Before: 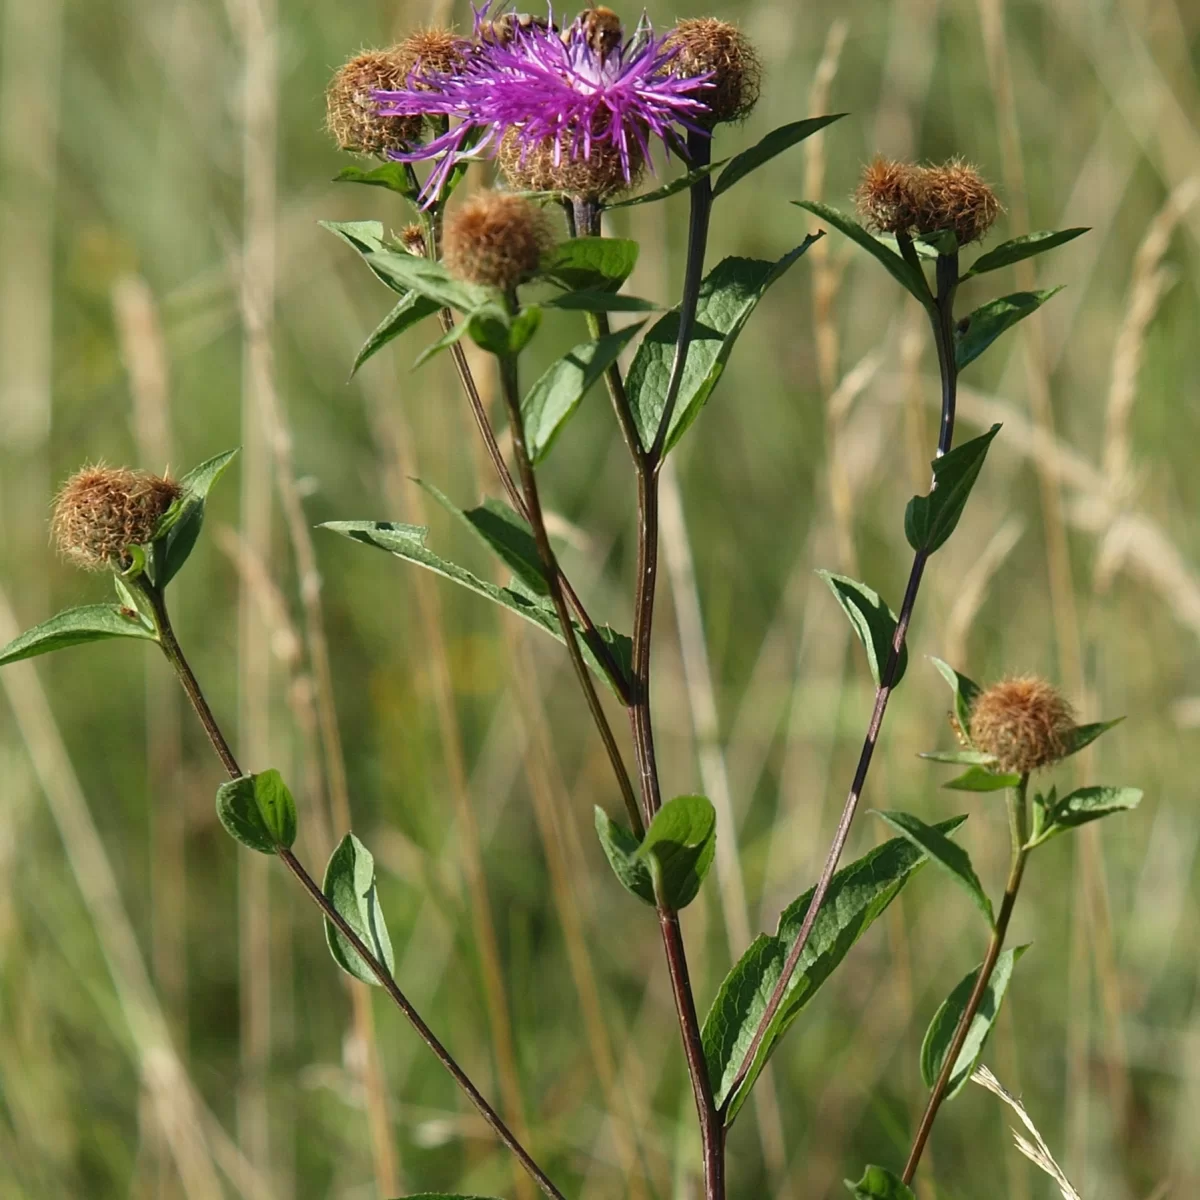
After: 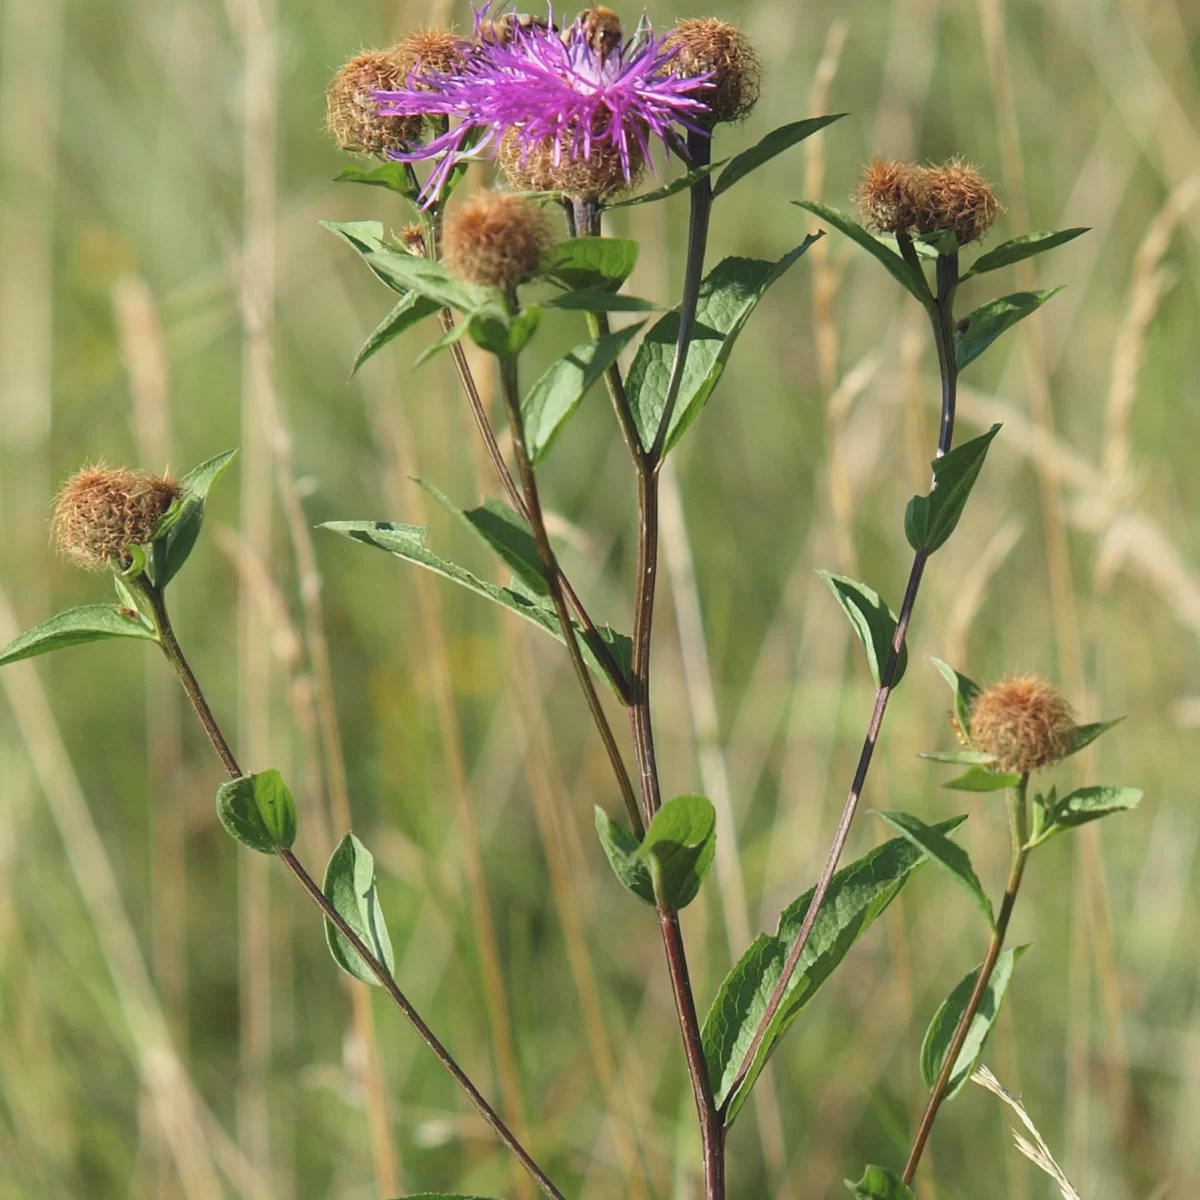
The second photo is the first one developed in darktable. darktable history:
contrast brightness saturation: brightness 0.143
contrast equalizer: y [[0.535, 0.543, 0.548, 0.548, 0.542, 0.532], [0.5 ×6], [0.5 ×6], [0 ×6], [0 ×6]], mix -0.375
